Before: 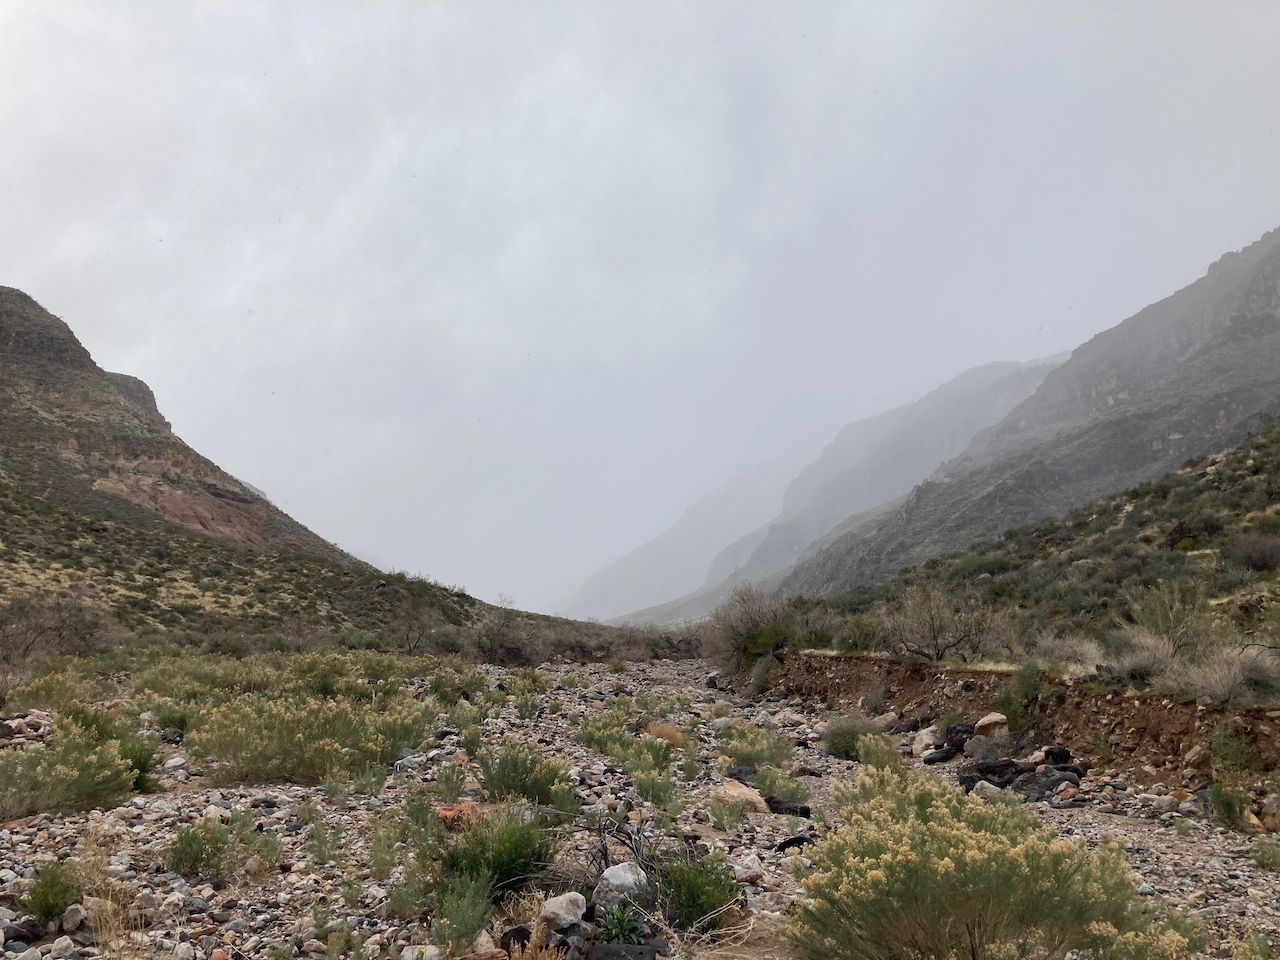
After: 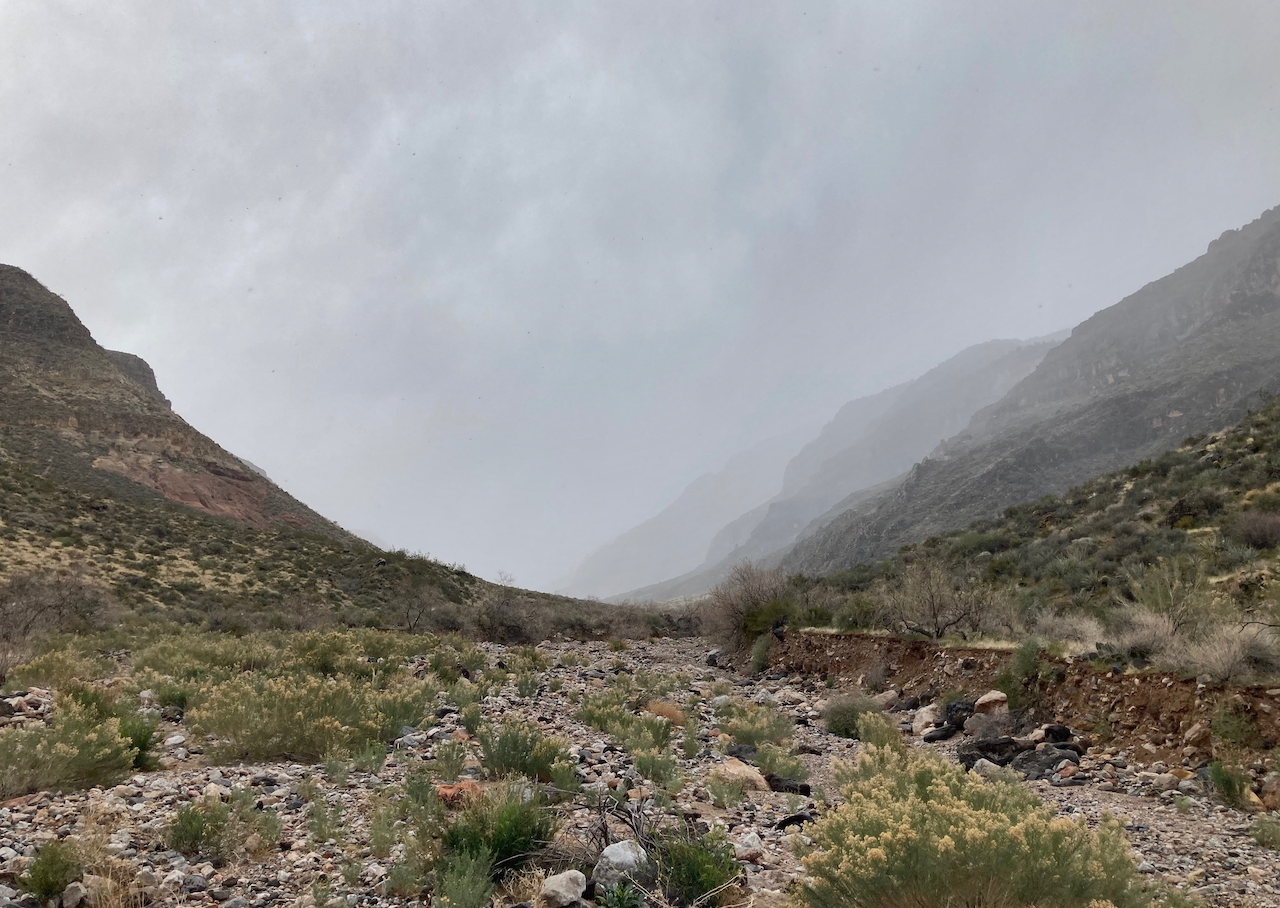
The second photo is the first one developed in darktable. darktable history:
crop and rotate: top 2.382%, bottom 3.01%
shadows and highlights: low approximation 0.01, soften with gaussian
